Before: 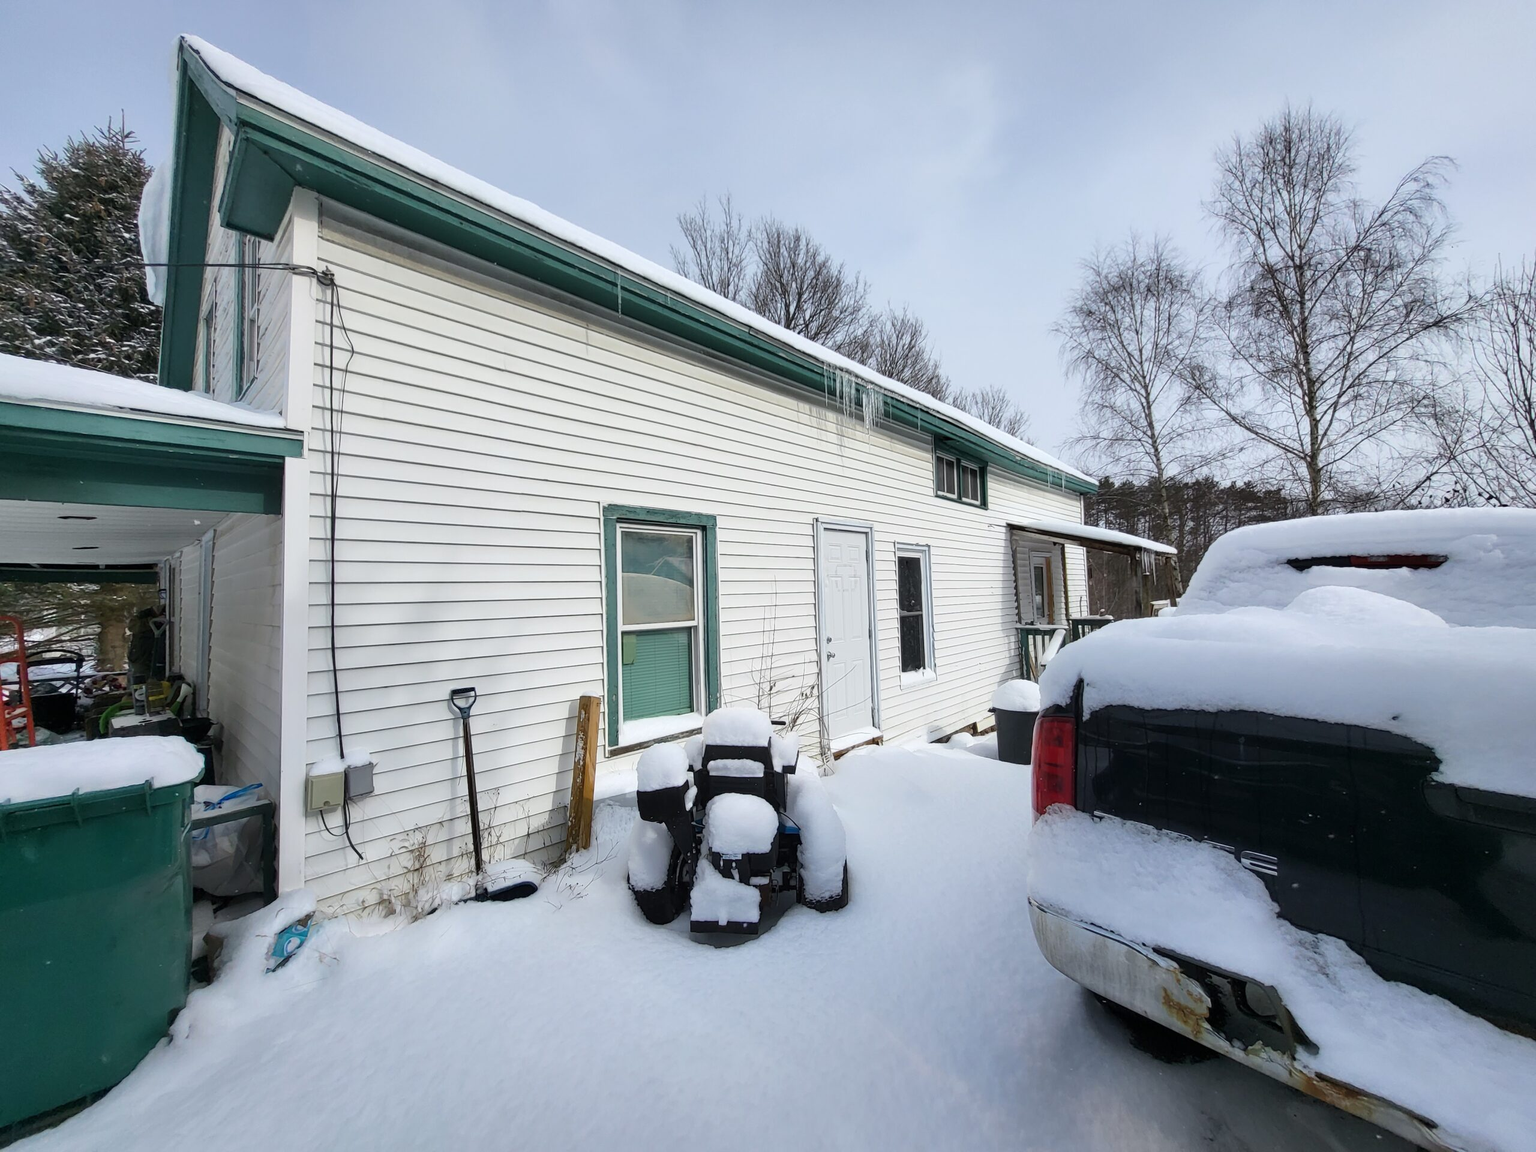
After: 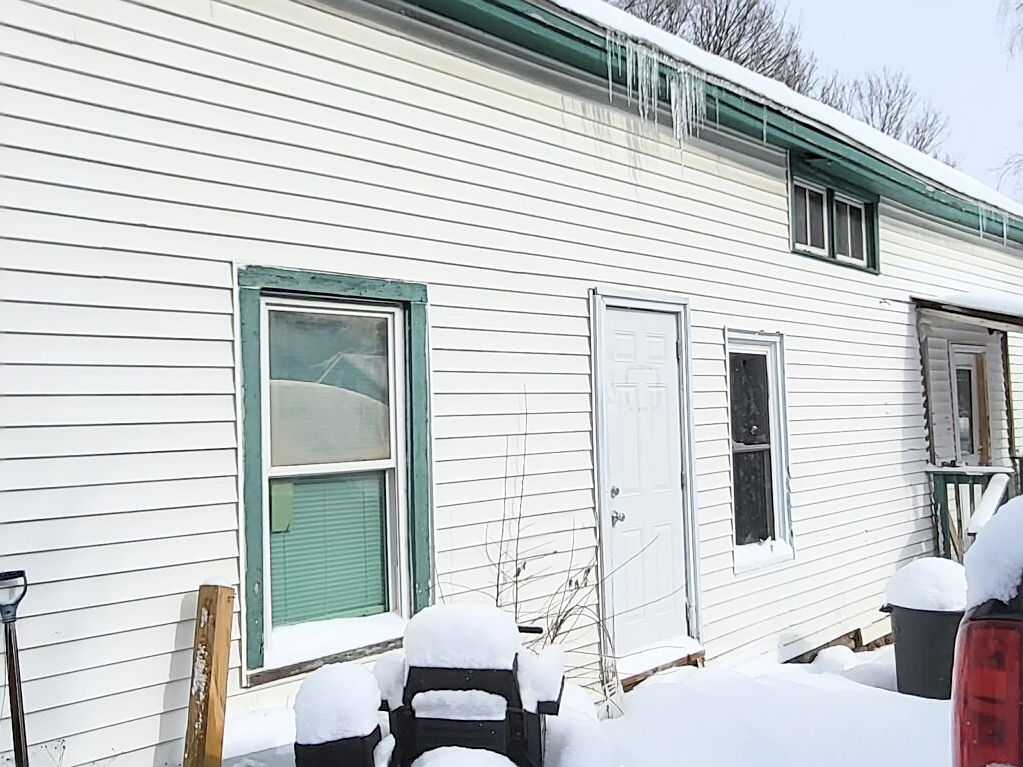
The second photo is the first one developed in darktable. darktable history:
crop: left 30%, top 30%, right 30%, bottom 30%
sharpen: on, module defaults
contrast brightness saturation: contrast 0.14, brightness 0.21
